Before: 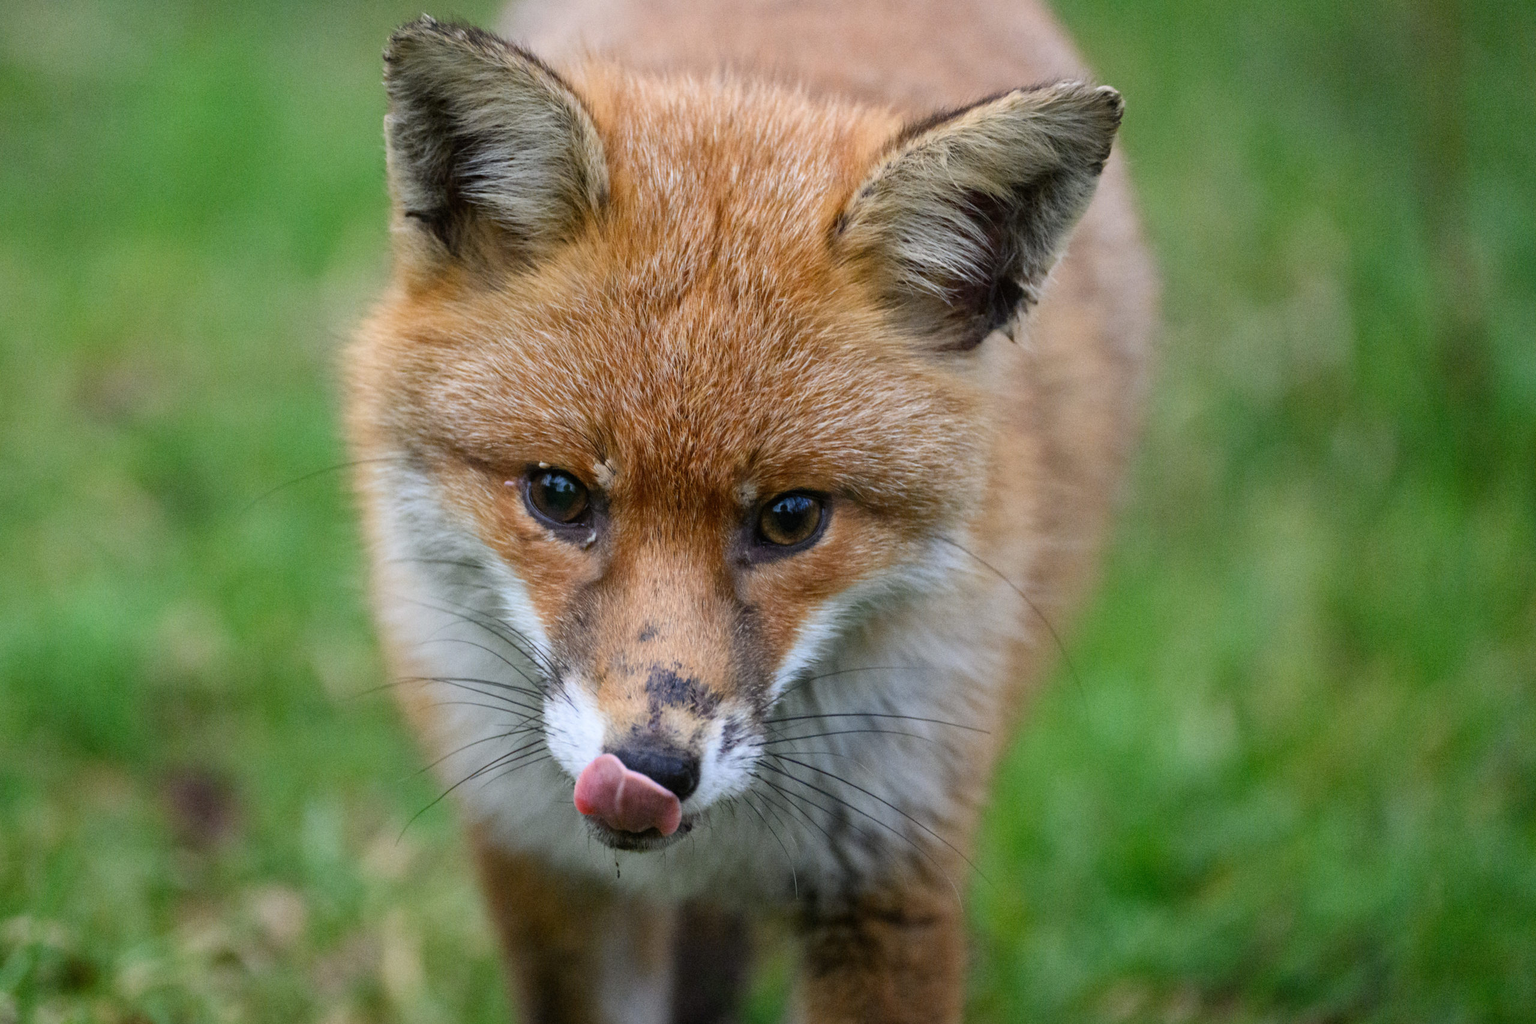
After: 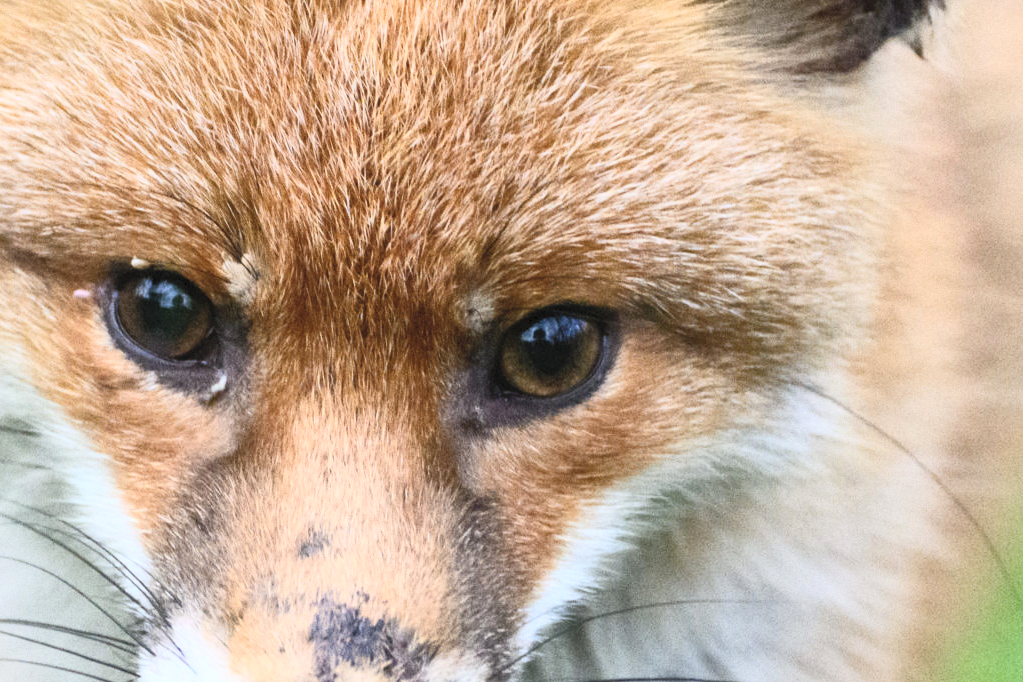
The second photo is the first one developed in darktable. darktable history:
crop: left 30%, top 30%, right 30%, bottom 30%
contrast brightness saturation: contrast 0.39, brightness 0.53
